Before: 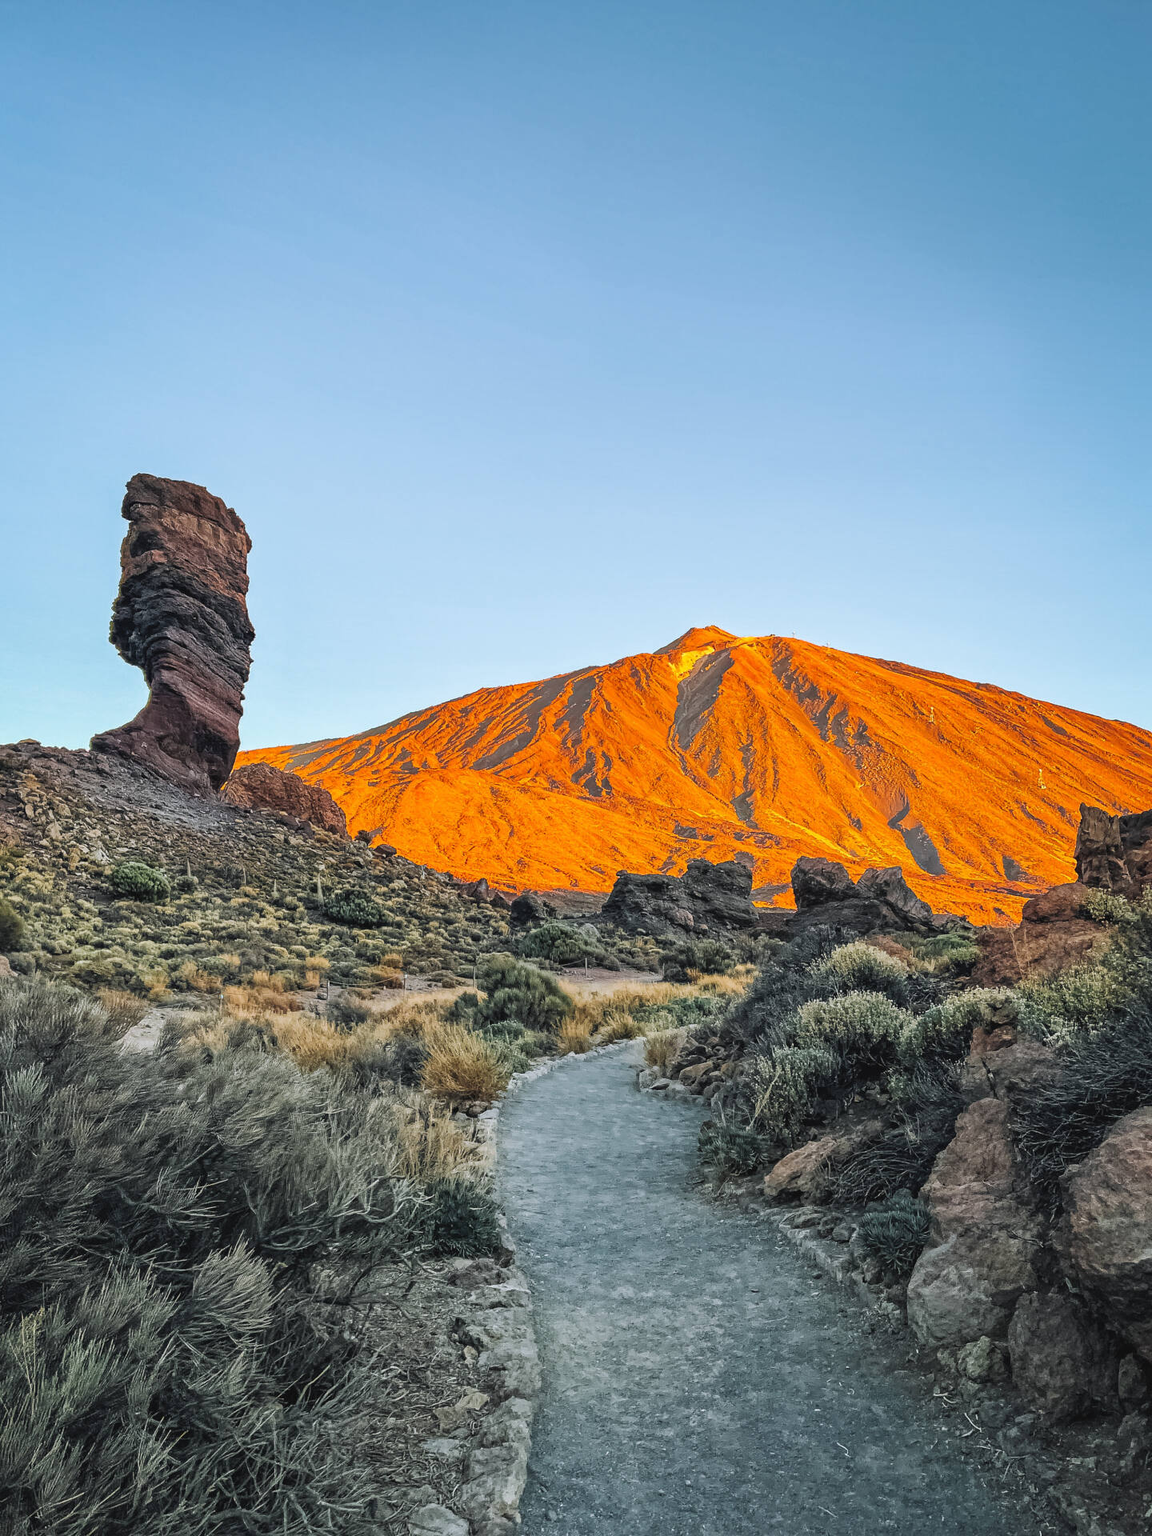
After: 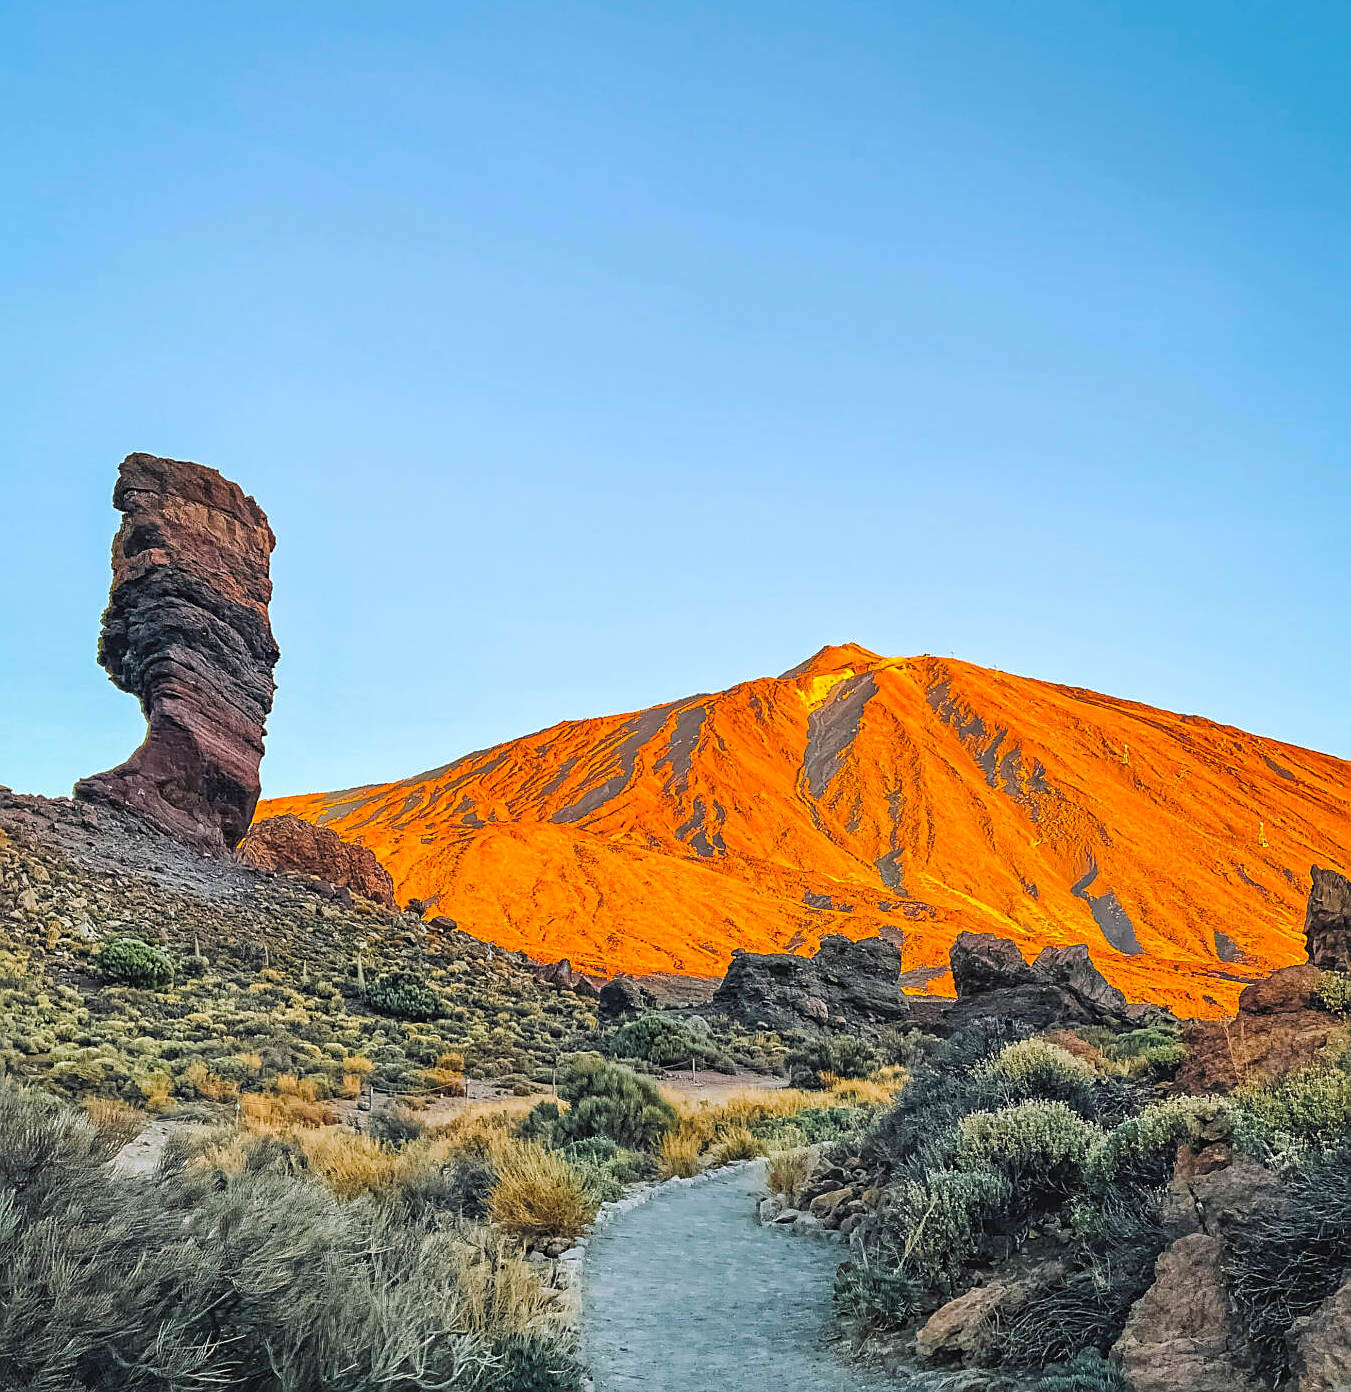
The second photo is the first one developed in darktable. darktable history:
crop: left 2.737%, top 7.287%, right 3.421%, bottom 20.179%
sharpen: on, module defaults
color balance rgb: perceptual saturation grading › global saturation 25%, perceptual brilliance grading › mid-tones 10%, perceptual brilliance grading › shadows 15%, global vibrance 20%
